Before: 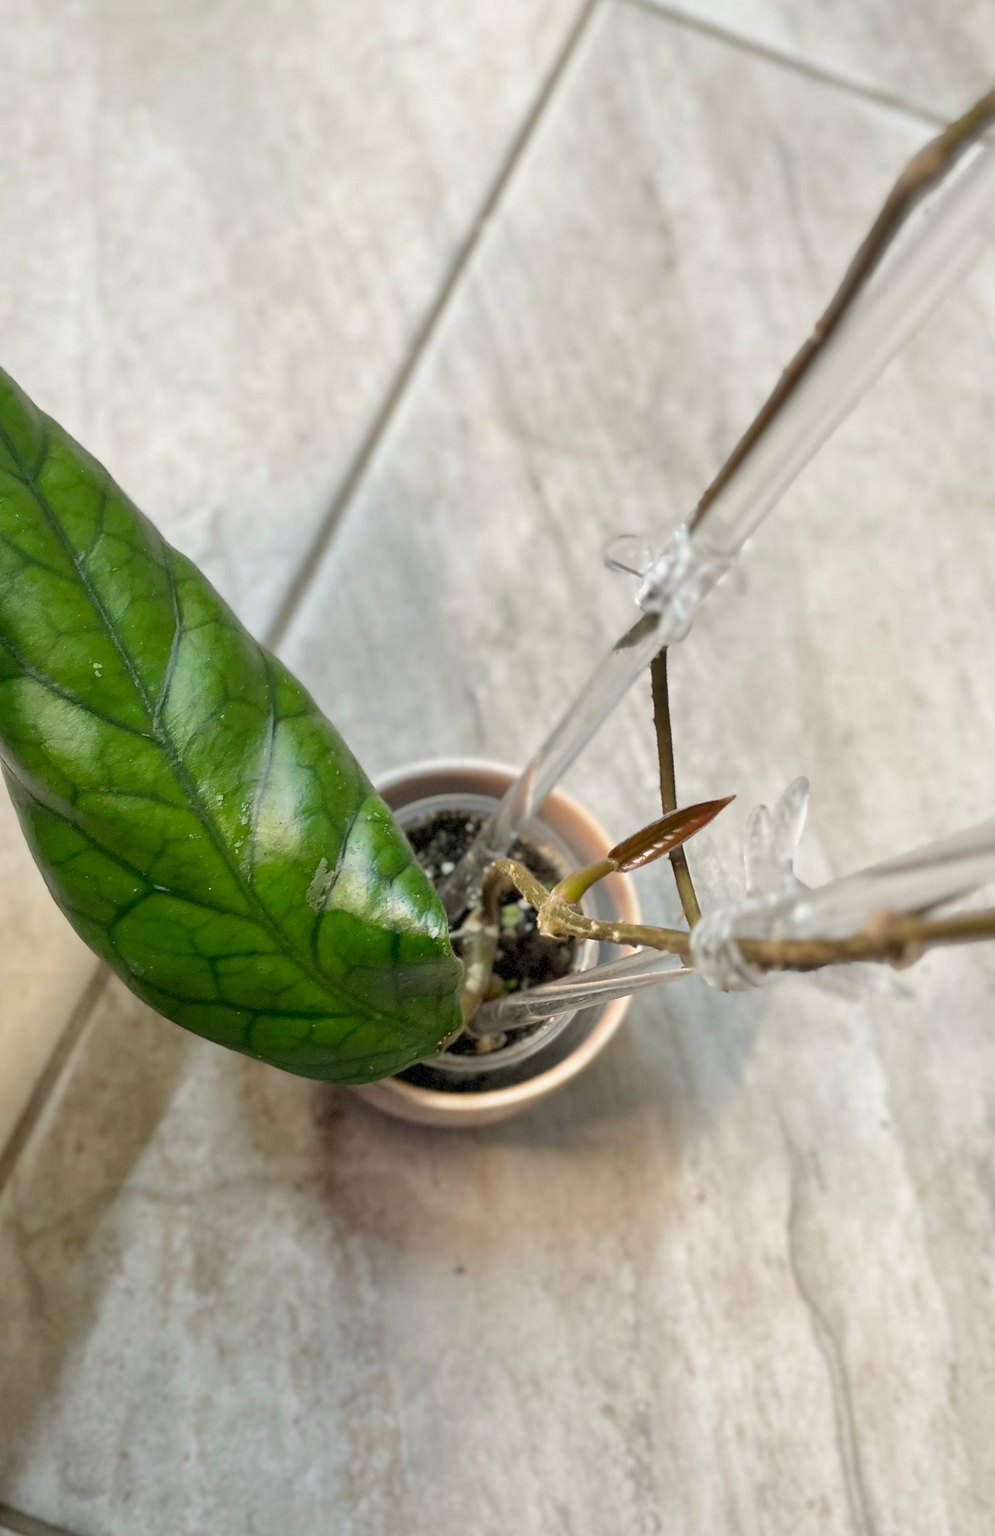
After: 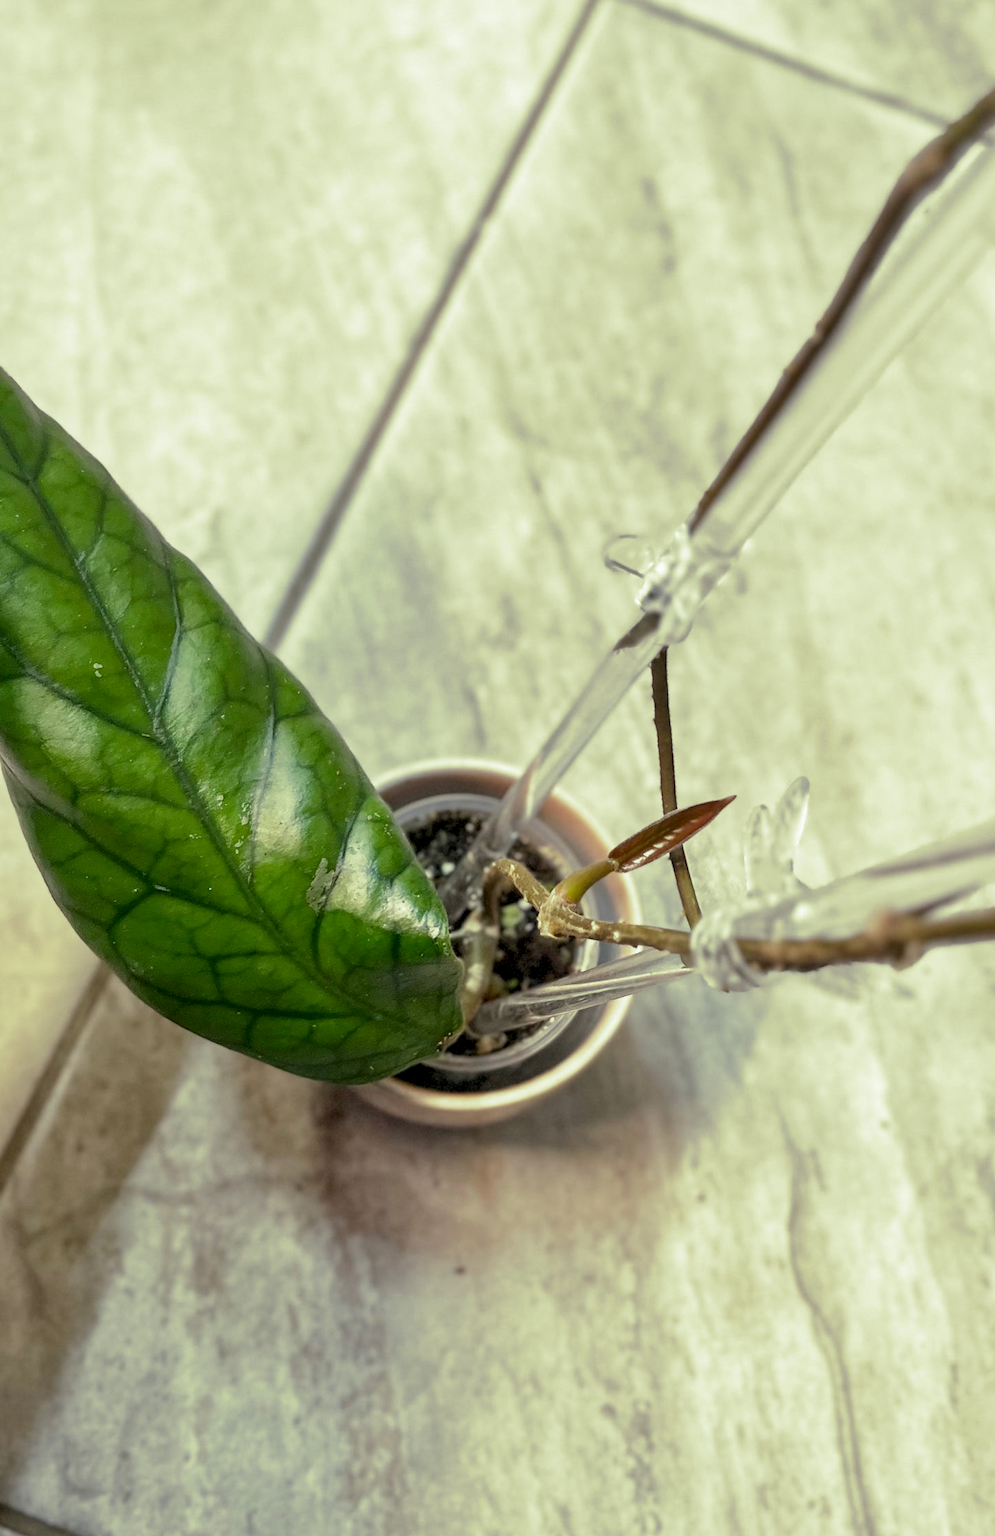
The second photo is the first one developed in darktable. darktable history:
local contrast: on, module defaults
split-toning: shadows › hue 290.82°, shadows › saturation 0.34, highlights › saturation 0.38, balance 0, compress 50%
